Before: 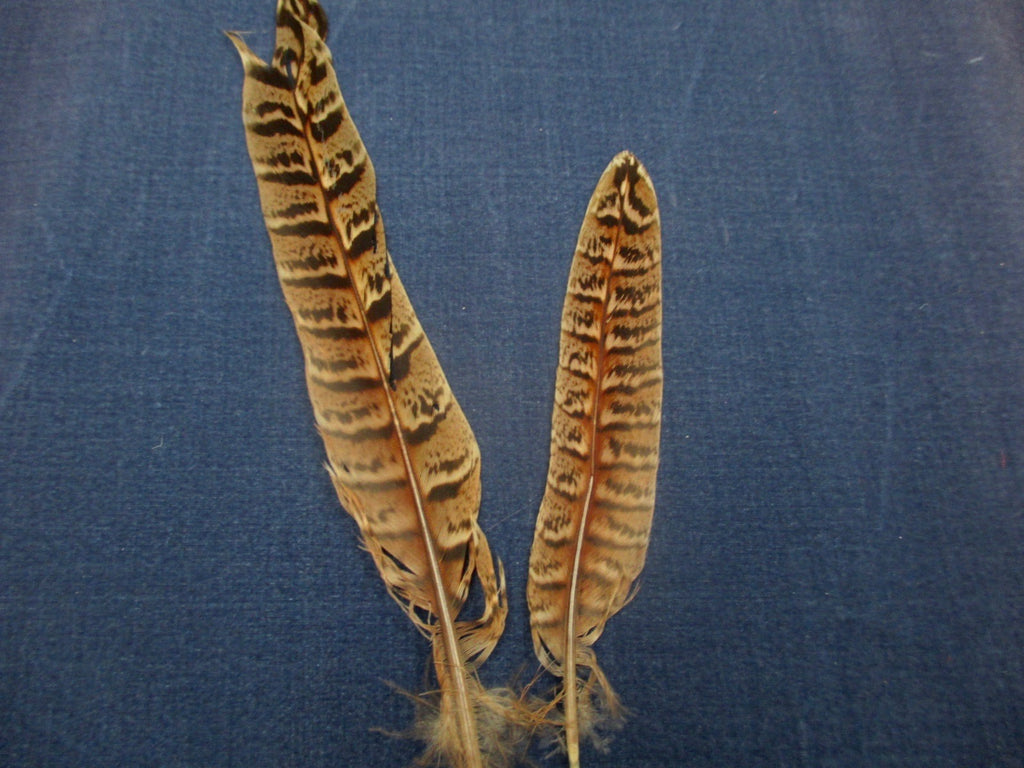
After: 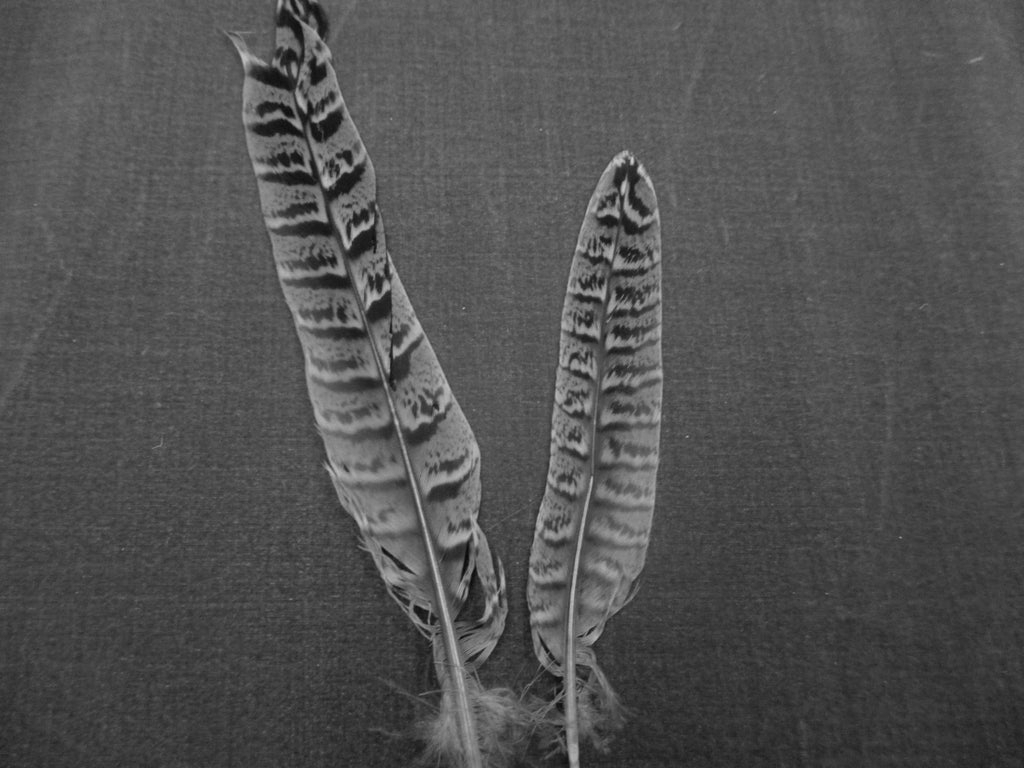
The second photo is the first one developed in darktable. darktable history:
color correction: saturation 0.8
color balance: input saturation 100.43%, contrast fulcrum 14.22%, output saturation 70.41%
color calibration: output gray [0.267, 0.423, 0.261, 0], illuminant same as pipeline (D50), adaptation none (bypass)
